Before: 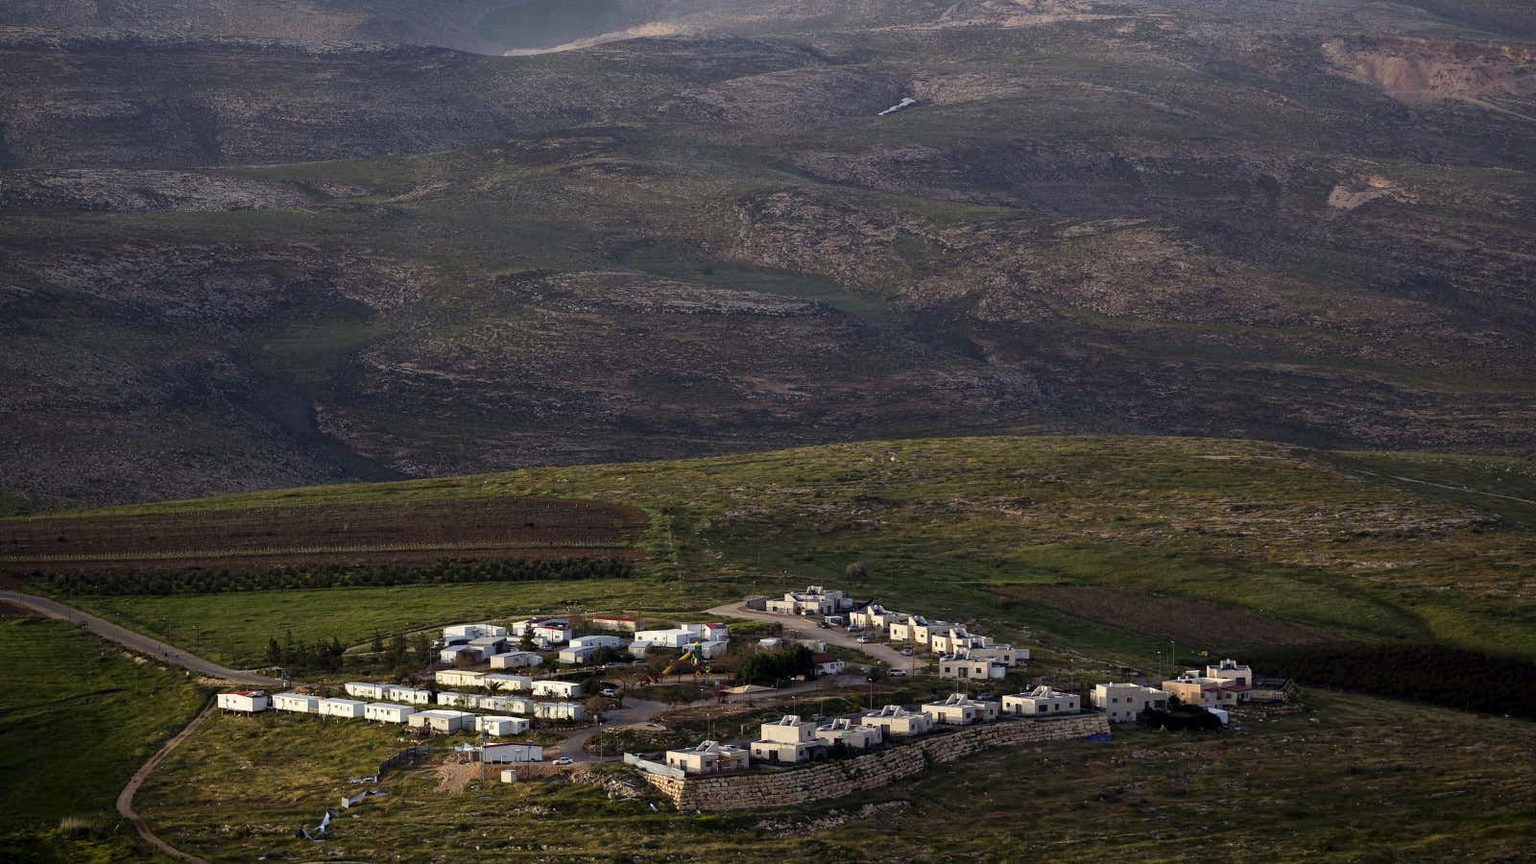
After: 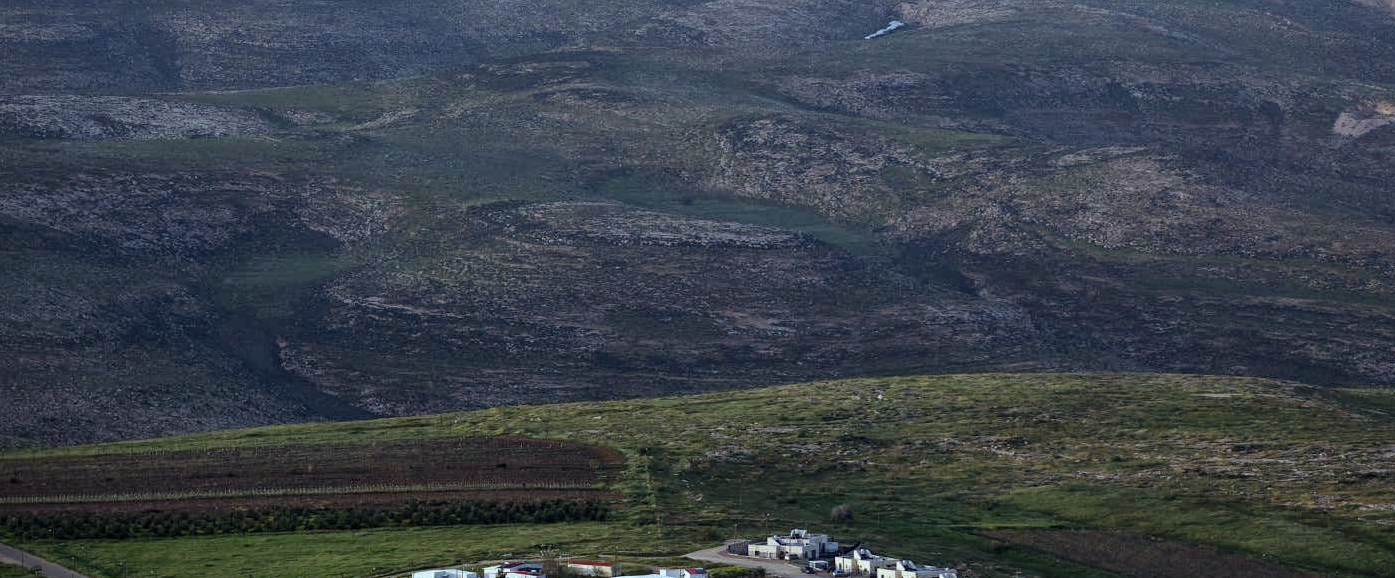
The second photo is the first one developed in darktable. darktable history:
tone equalizer: edges refinement/feathering 500, mask exposure compensation -1.57 EV, preserve details no
crop: left 3.131%, top 9.008%, right 9.619%, bottom 26.747%
shadows and highlights: shadows 24.3, highlights -77.61, soften with gaussian
local contrast: mode bilateral grid, contrast 19, coarseness 50, detail 119%, midtone range 0.2
color calibration: x 0.382, y 0.371, temperature 3900.53 K
exposure: exposure -0.015 EV, compensate highlight preservation false
